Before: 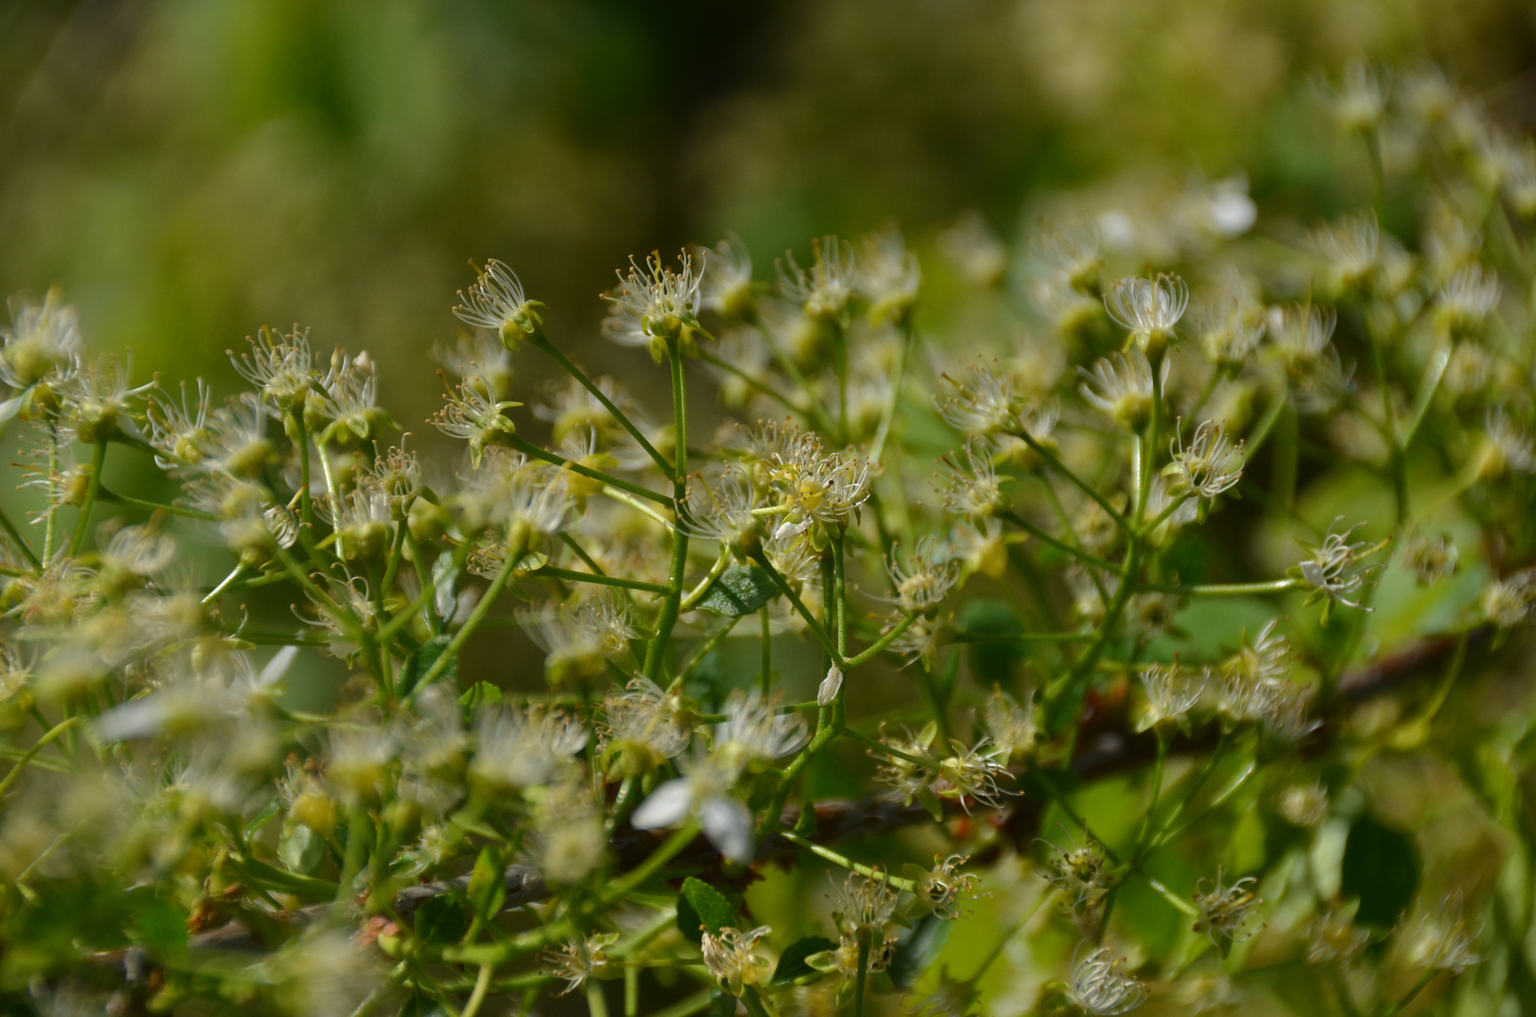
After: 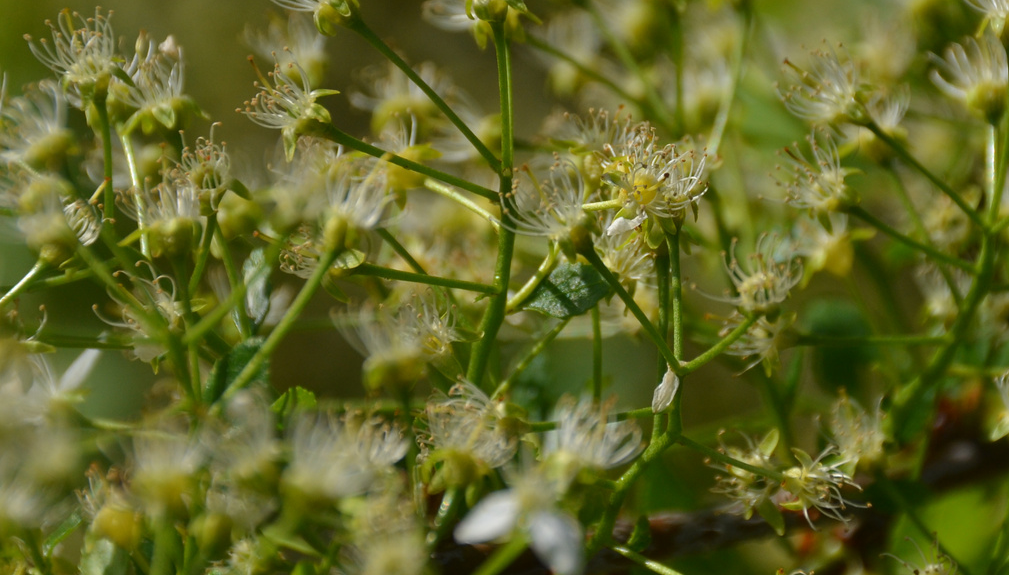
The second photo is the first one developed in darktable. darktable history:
crop: left 13.304%, top 31.207%, right 24.807%, bottom 15.532%
